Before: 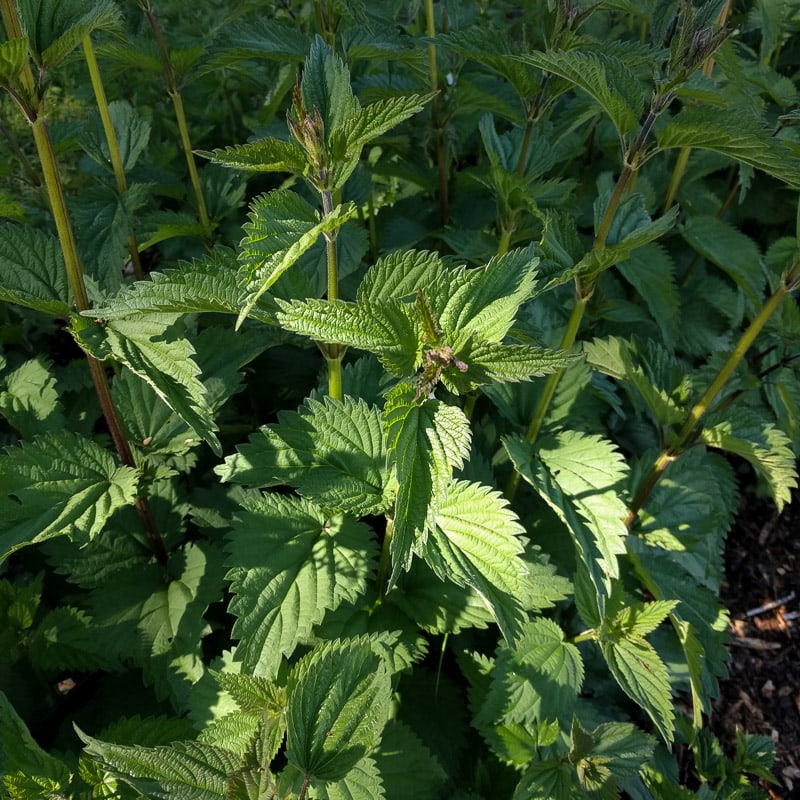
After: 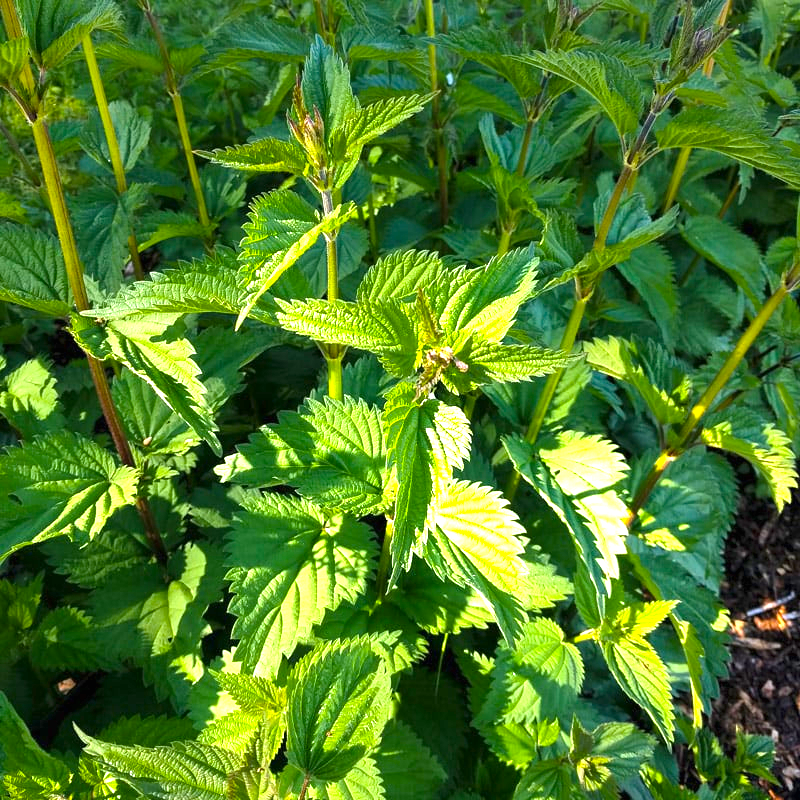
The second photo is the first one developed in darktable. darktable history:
exposure: black level correction 0, exposure 1.55 EV, compensate exposure bias true, compensate highlight preservation false
color balance rgb: perceptual saturation grading › global saturation 30%, global vibrance 20%
